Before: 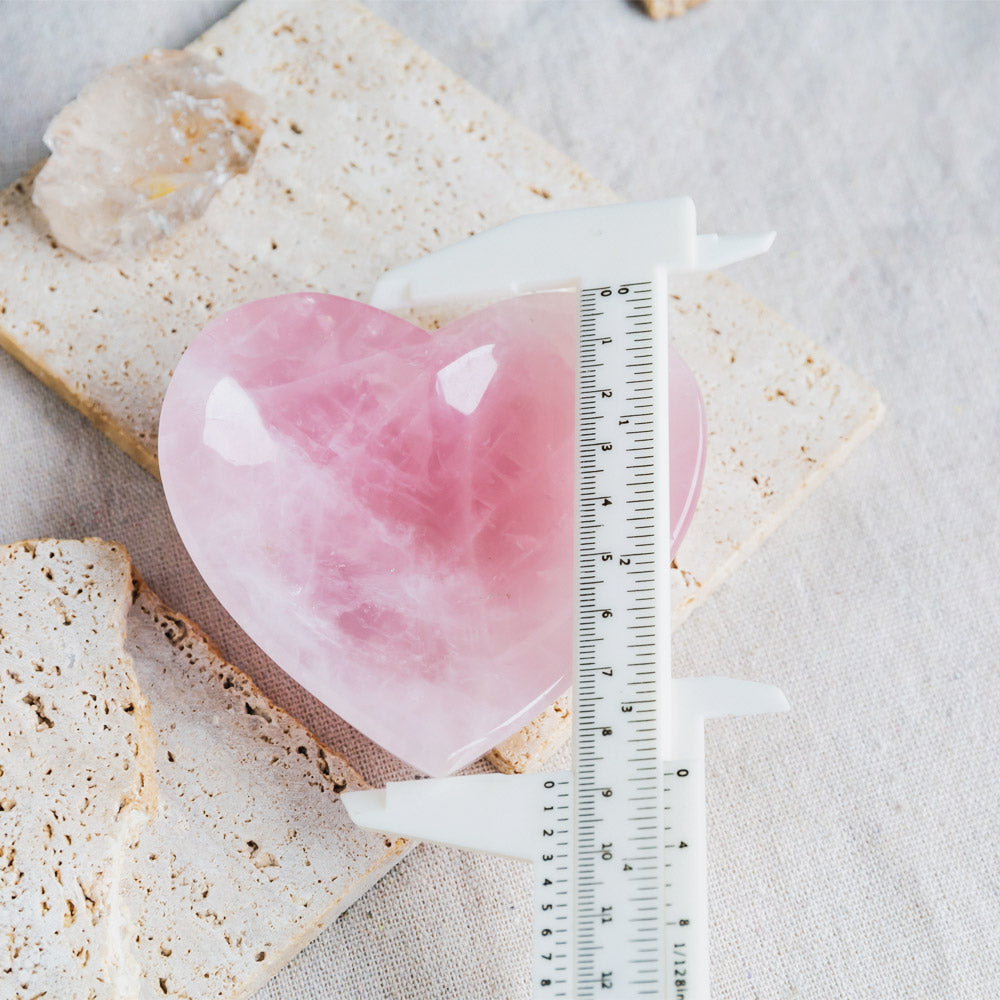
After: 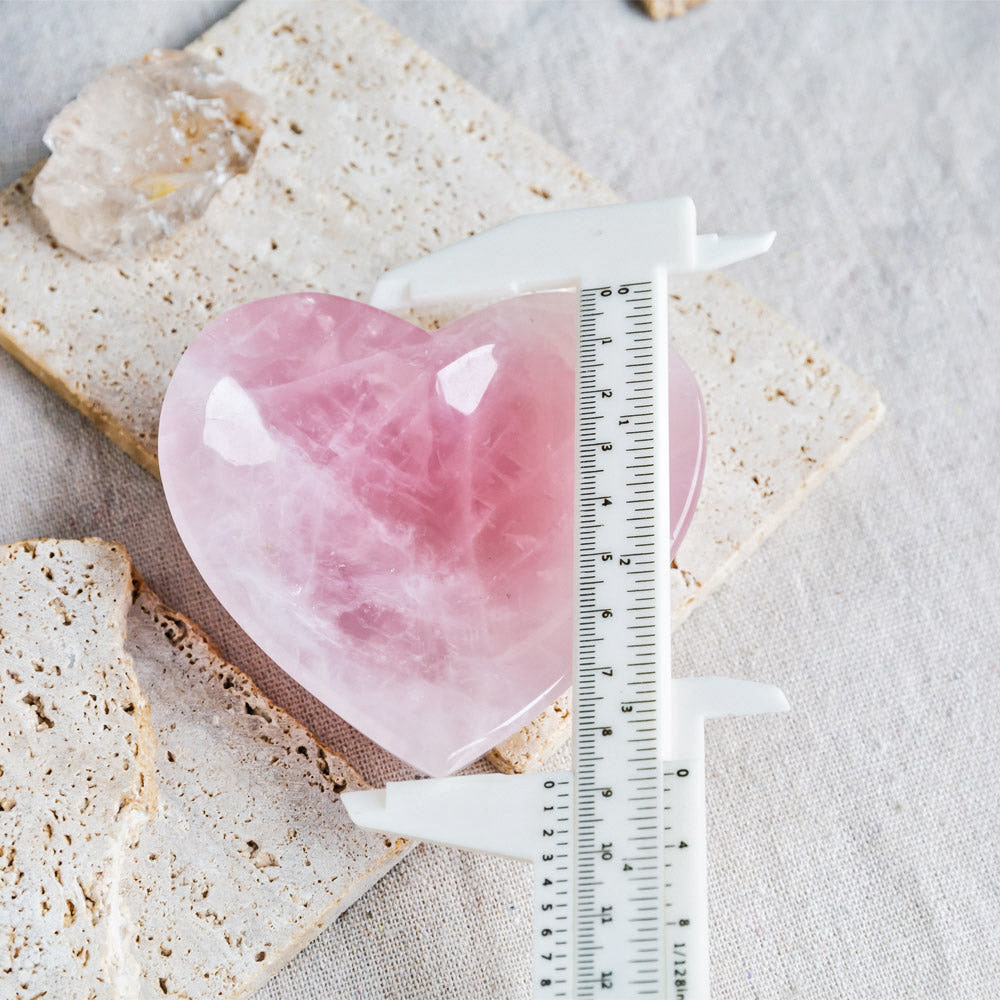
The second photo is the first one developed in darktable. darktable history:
local contrast: mode bilateral grid, contrast 19, coarseness 21, detail 150%, midtone range 0.2
